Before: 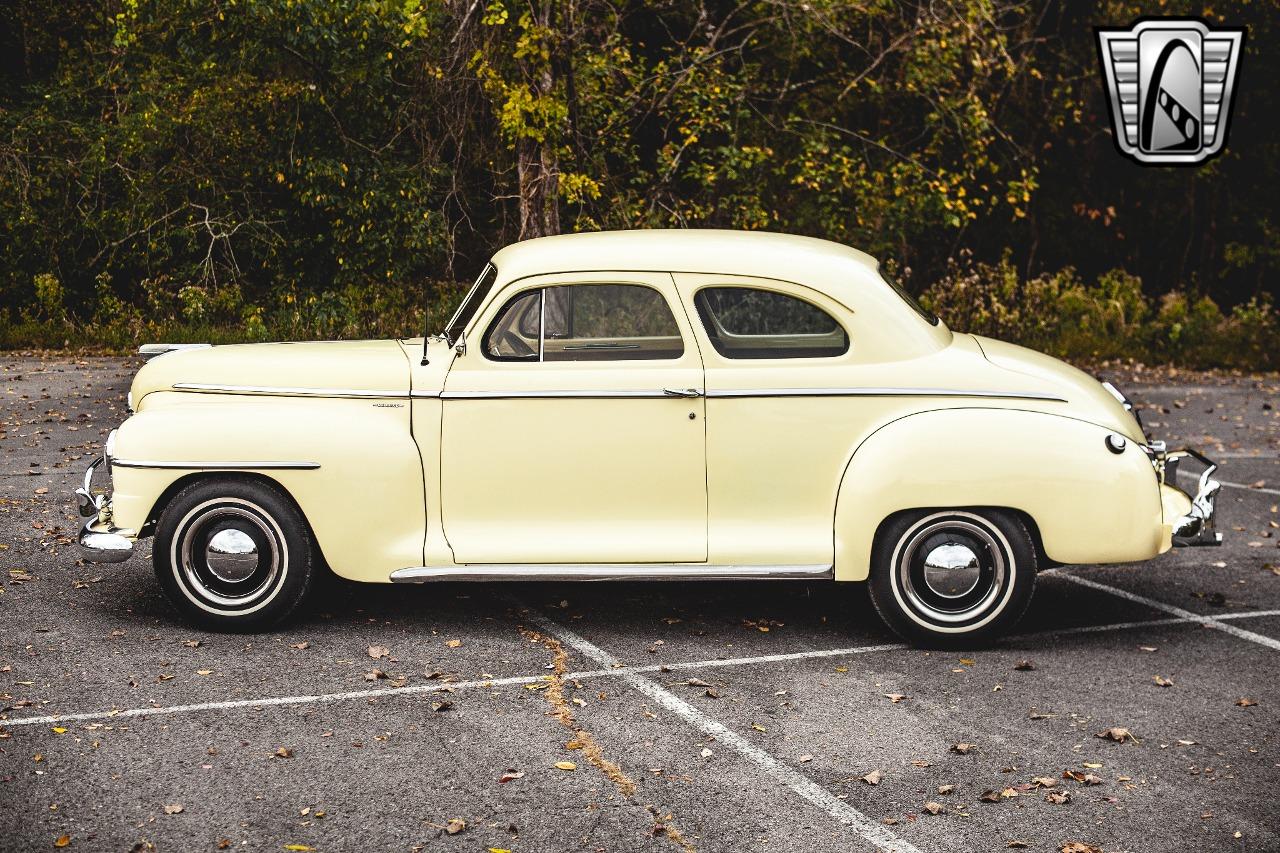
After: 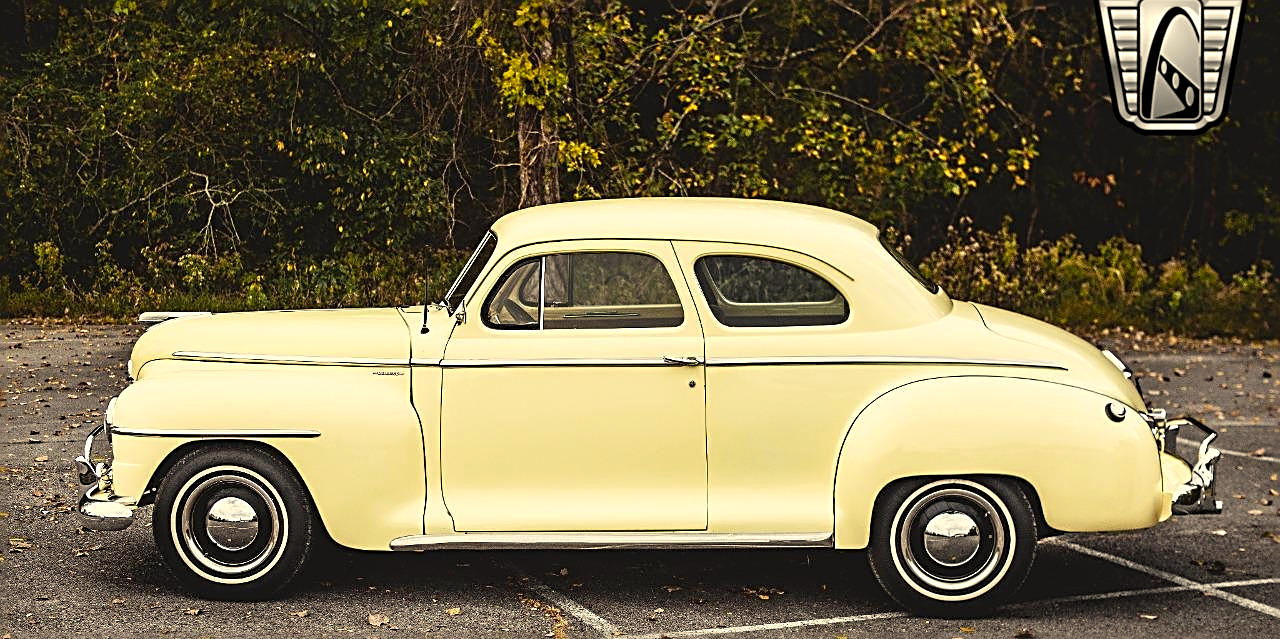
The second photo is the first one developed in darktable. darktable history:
sharpen: radius 2.543, amount 0.636
crop: top 3.857%, bottom 21.132%
color correction: highlights a* 1.39, highlights b* 17.83
